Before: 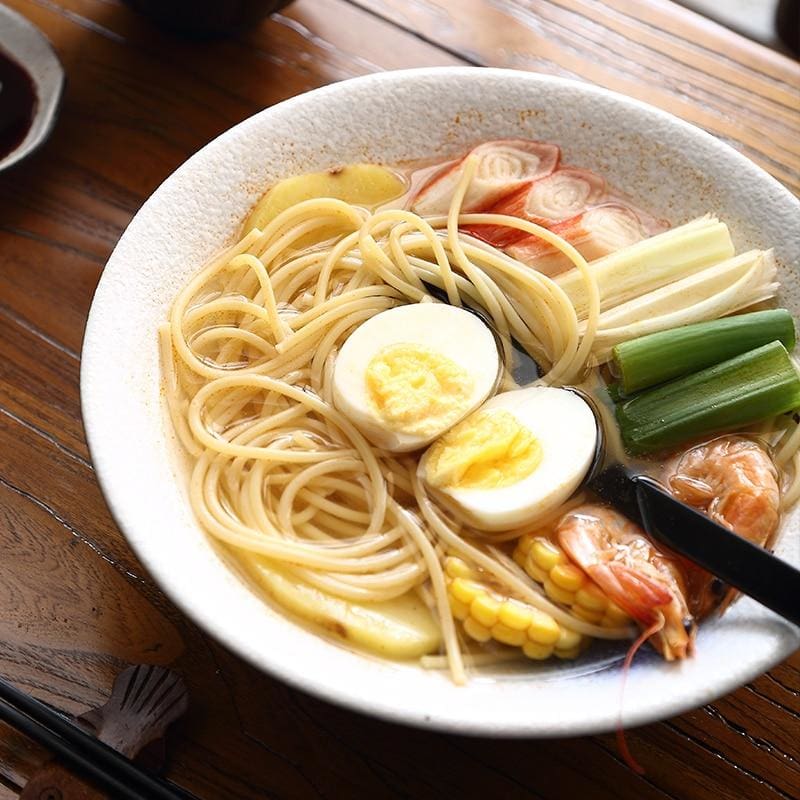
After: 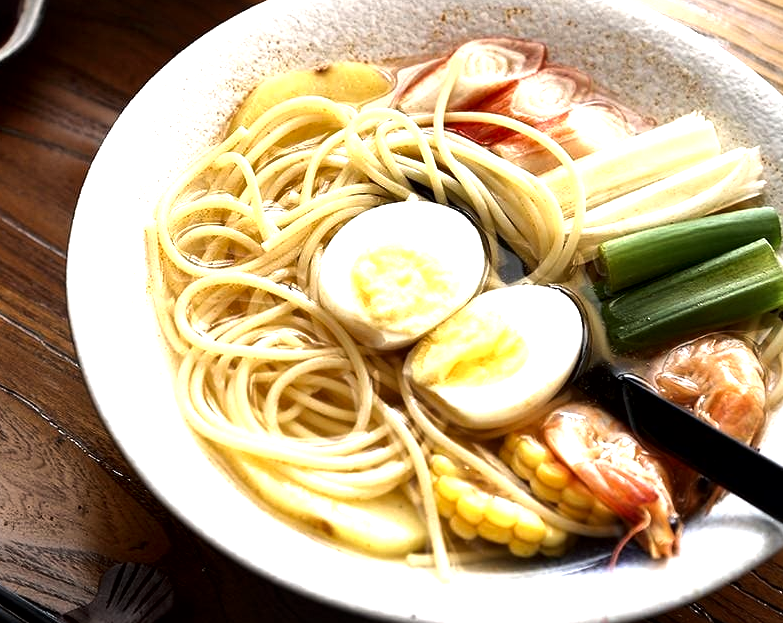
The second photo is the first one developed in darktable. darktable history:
crop and rotate: left 1.814%, top 12.818%, right 0.25%, bottom 9.225%
tone equalizer: -8 EV -0.75 EV, -7 EV -0.7 EV, -6 EV -0.6 EV, -5 EV -0.4 EV, -3 EV 0.4 EV, -2 EV 0.6 EV, -1 EV 0.7 EV, +0 EV 0.75 EV, edges refinement/feathering 500, mask exposure compensation -1.57 EV, preserve details no
local contrast: mode bilateral grid, contrast 70, coarseness 75, detail 180%, midtone range 0.2
